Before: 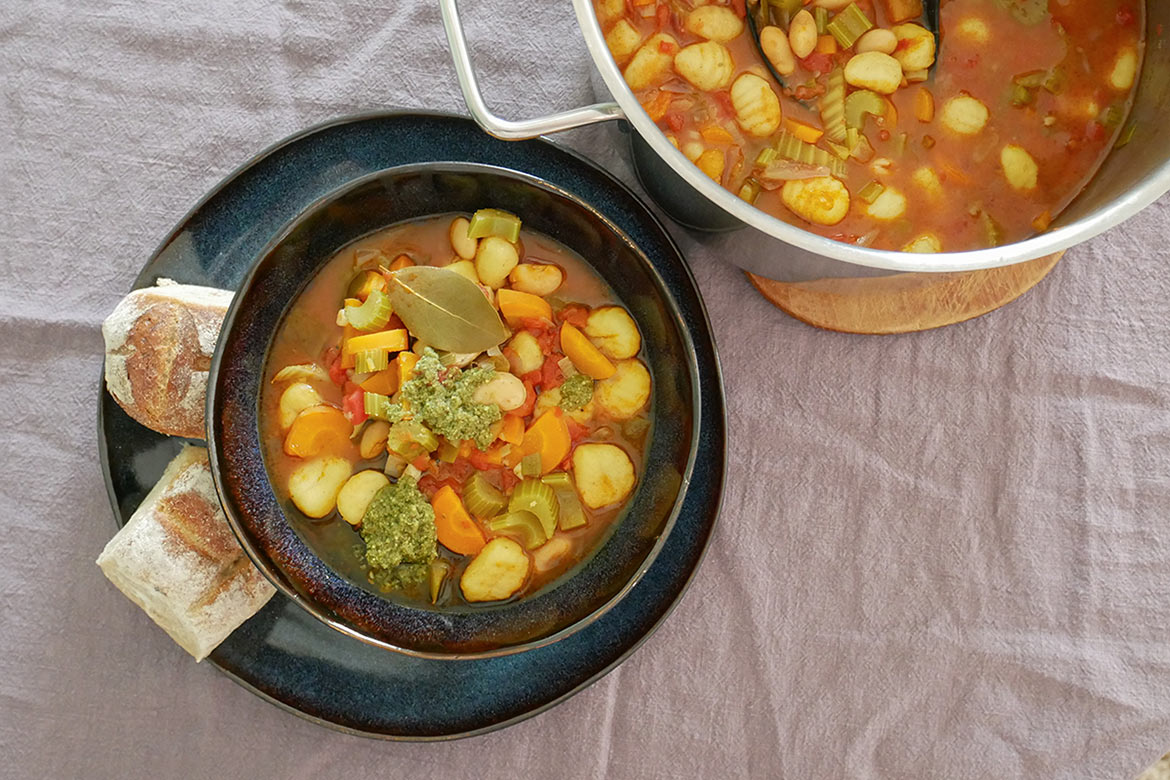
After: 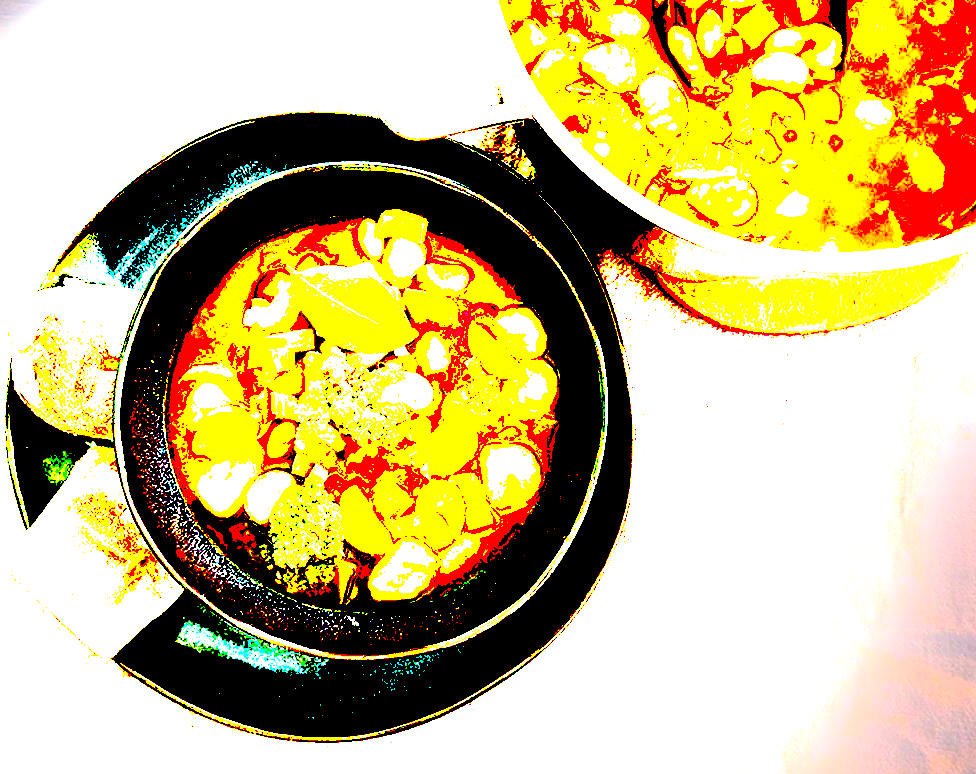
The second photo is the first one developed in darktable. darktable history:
shadows and highlights: shadows 37.27, highlights -28.18, soften with gaussian
exposure: black level correction 0.1, exposure 3 EV, compensate highlight preservation false
crop: left 8.026%, right 7.374%
